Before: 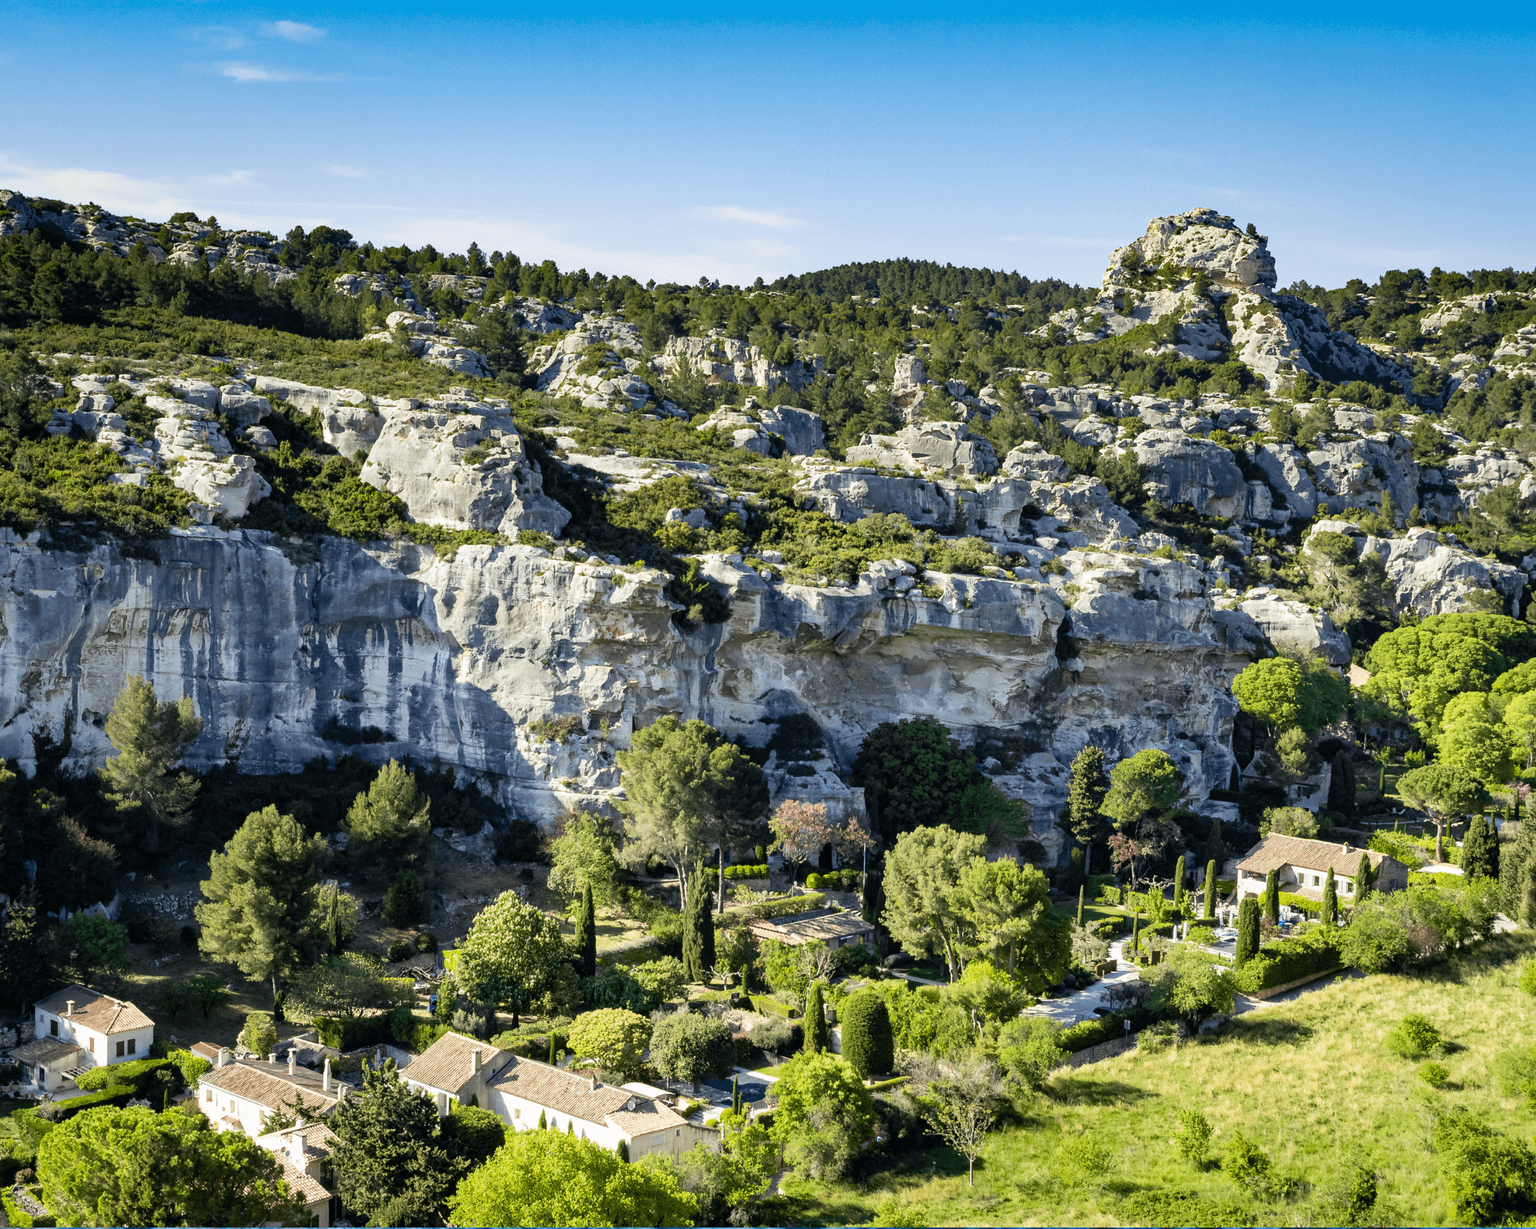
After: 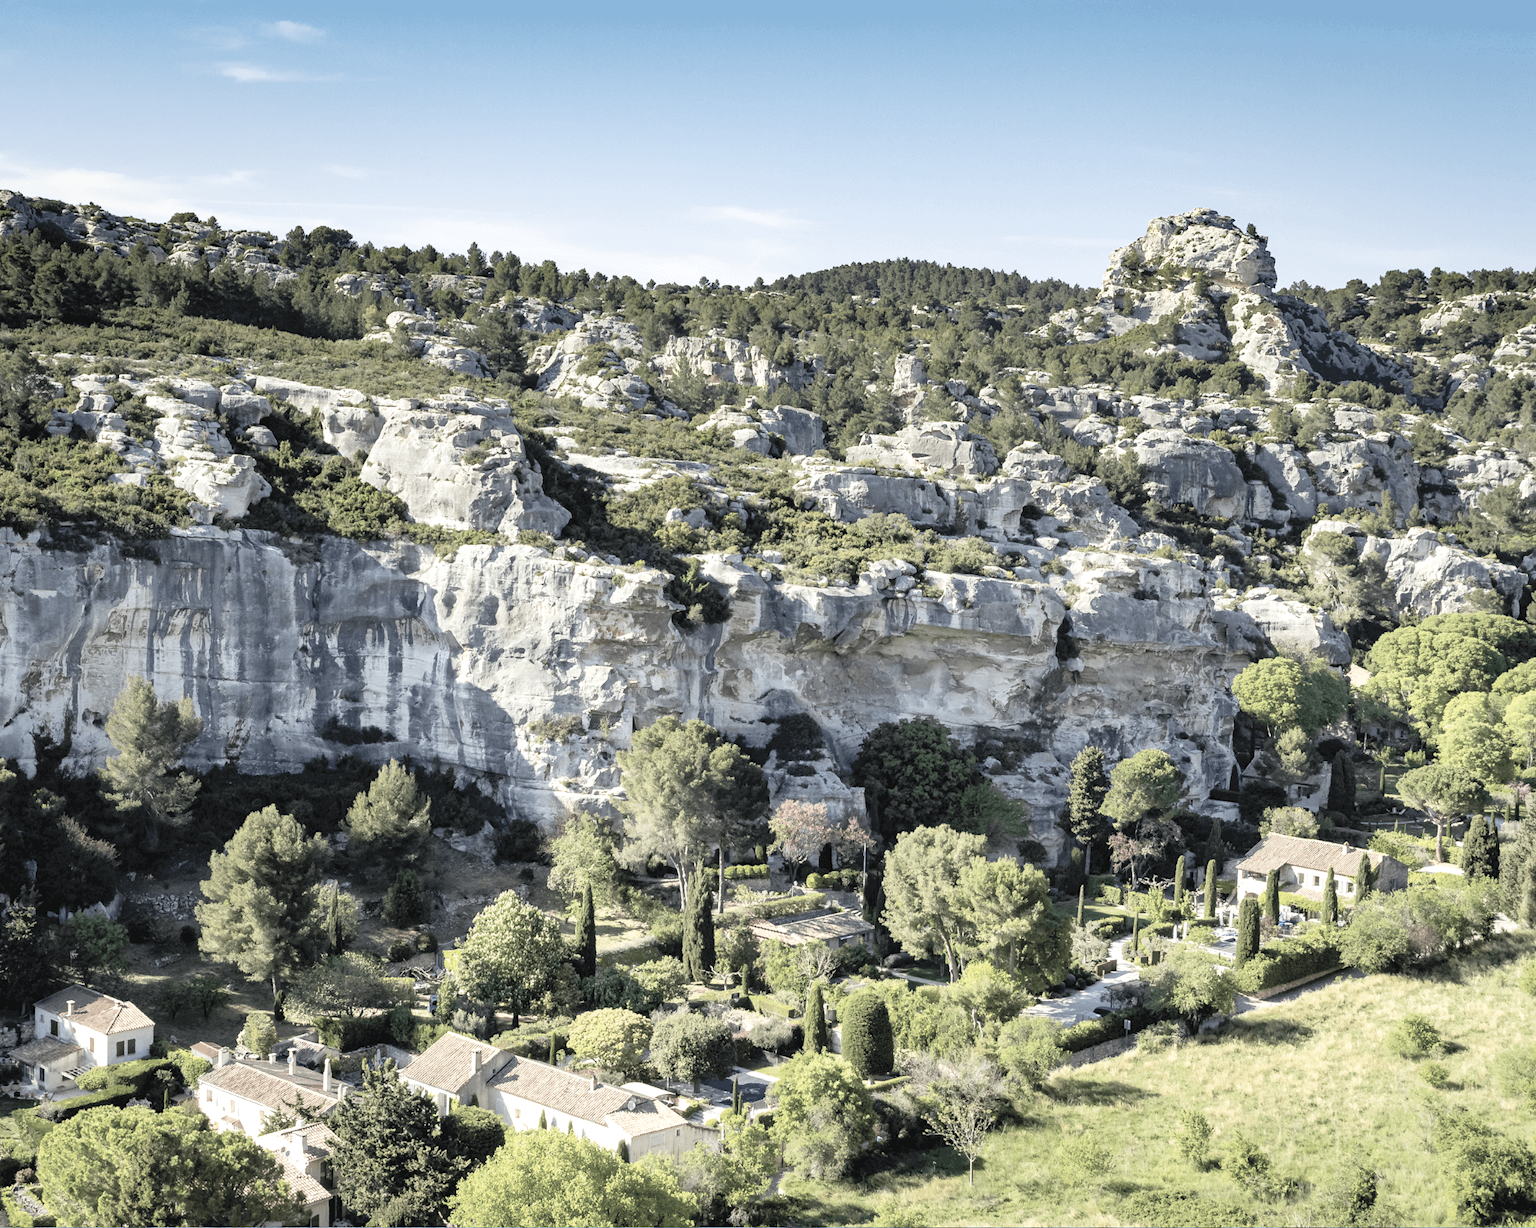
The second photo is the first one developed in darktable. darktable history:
exposure: exposure 0.205 EV, compensate exposure bias true, compensate highlight preservation false
contrast brightness saturation: brightness 0.183, saturation -0.505
